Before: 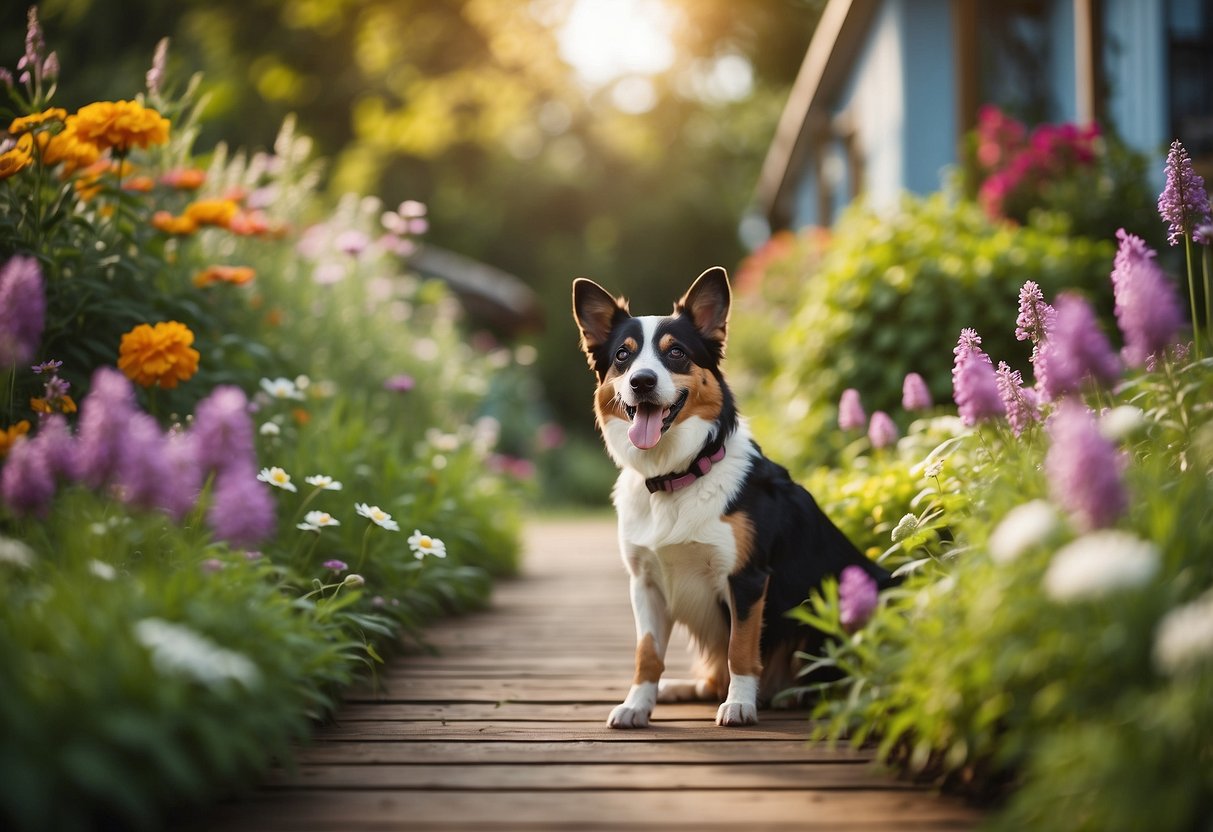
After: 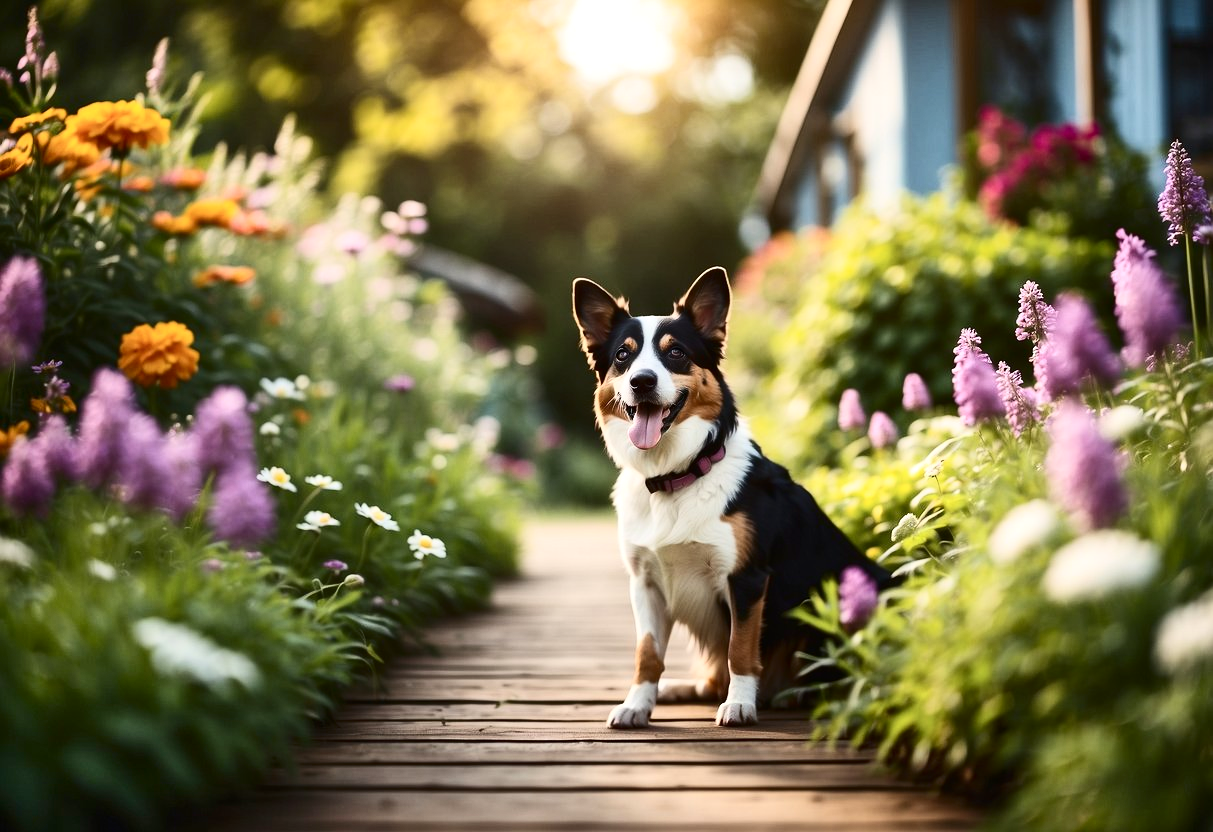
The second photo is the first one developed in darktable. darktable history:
shadows and highlights: soften with gaussian
contrast brightness saturation: contrast 0.291
exposure: black level correction 0, exposure 0.199 EV, compensate highlight preservation false
